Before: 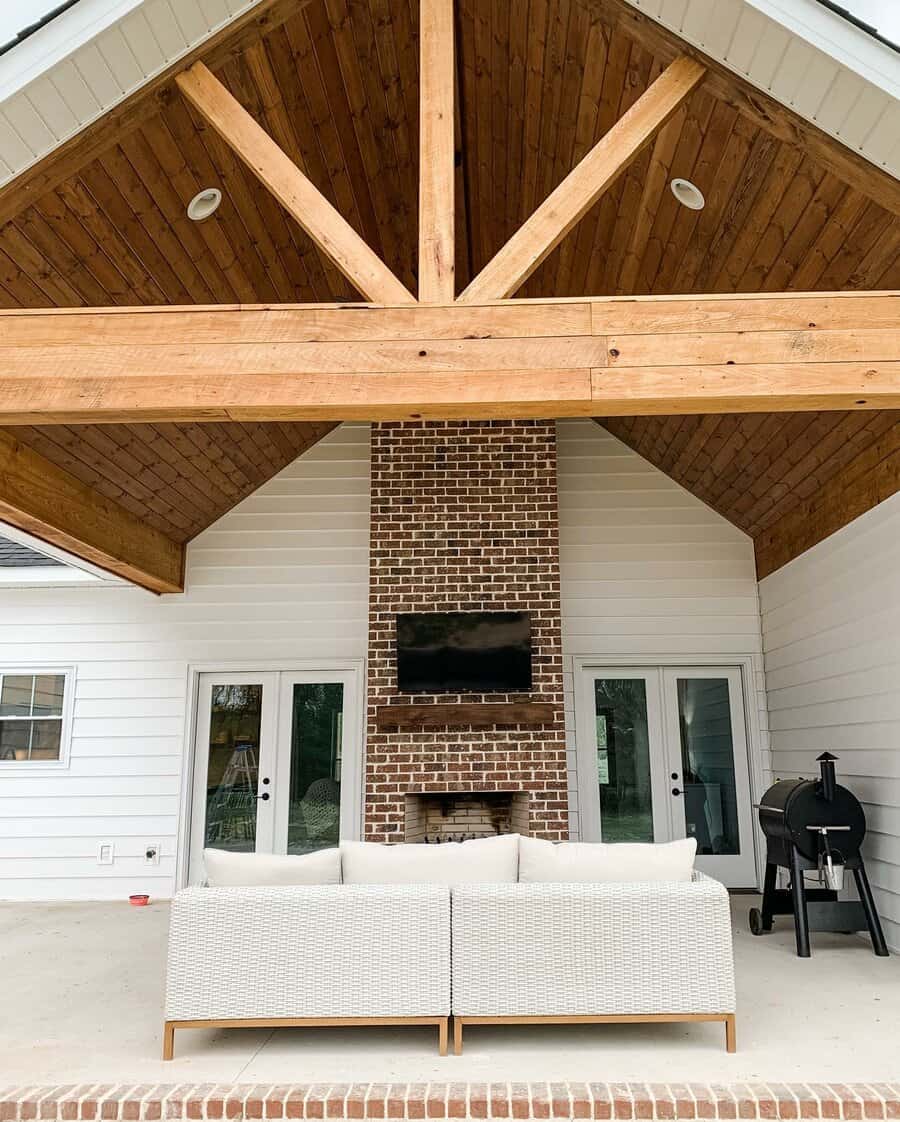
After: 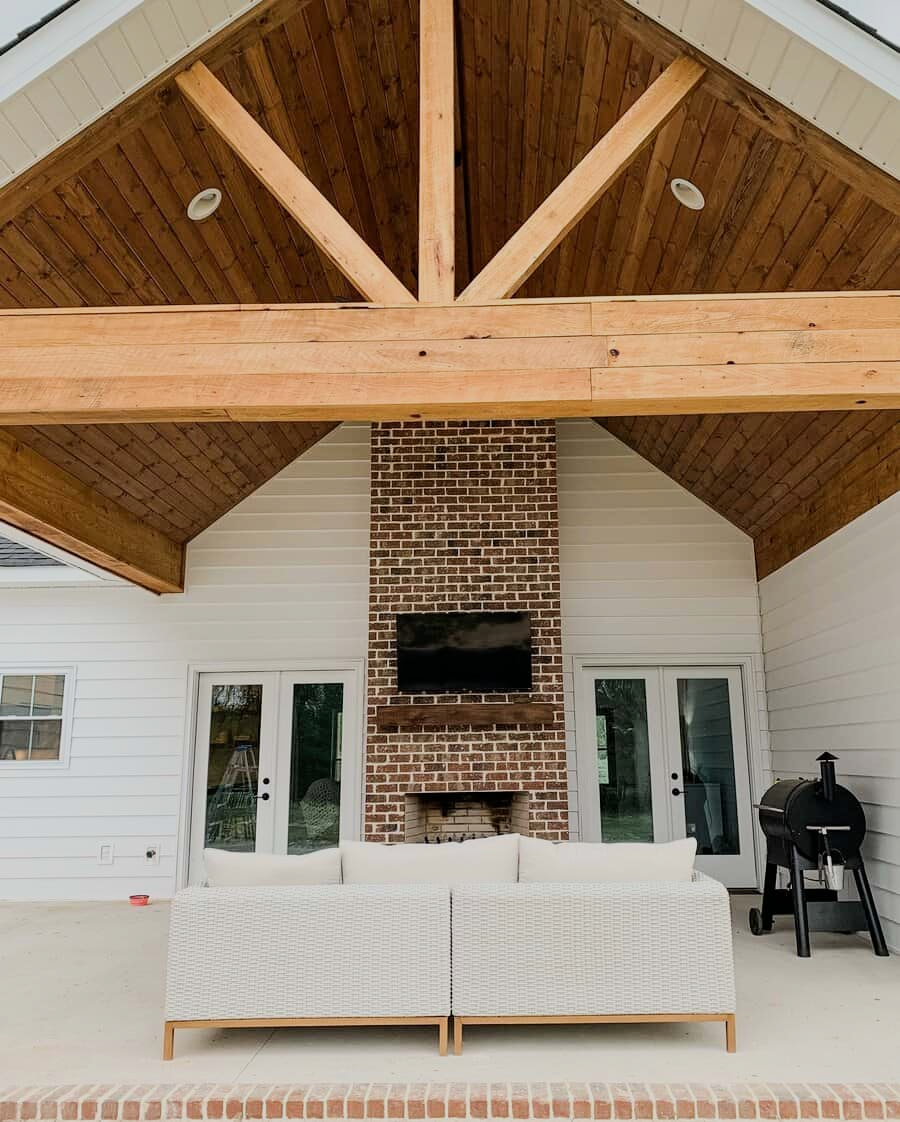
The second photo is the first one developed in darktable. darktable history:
filmic rgb: black relative exposure -16 EV, white relative exposure 4.96 EV, hardness 6.25, color science v6 (2022)
